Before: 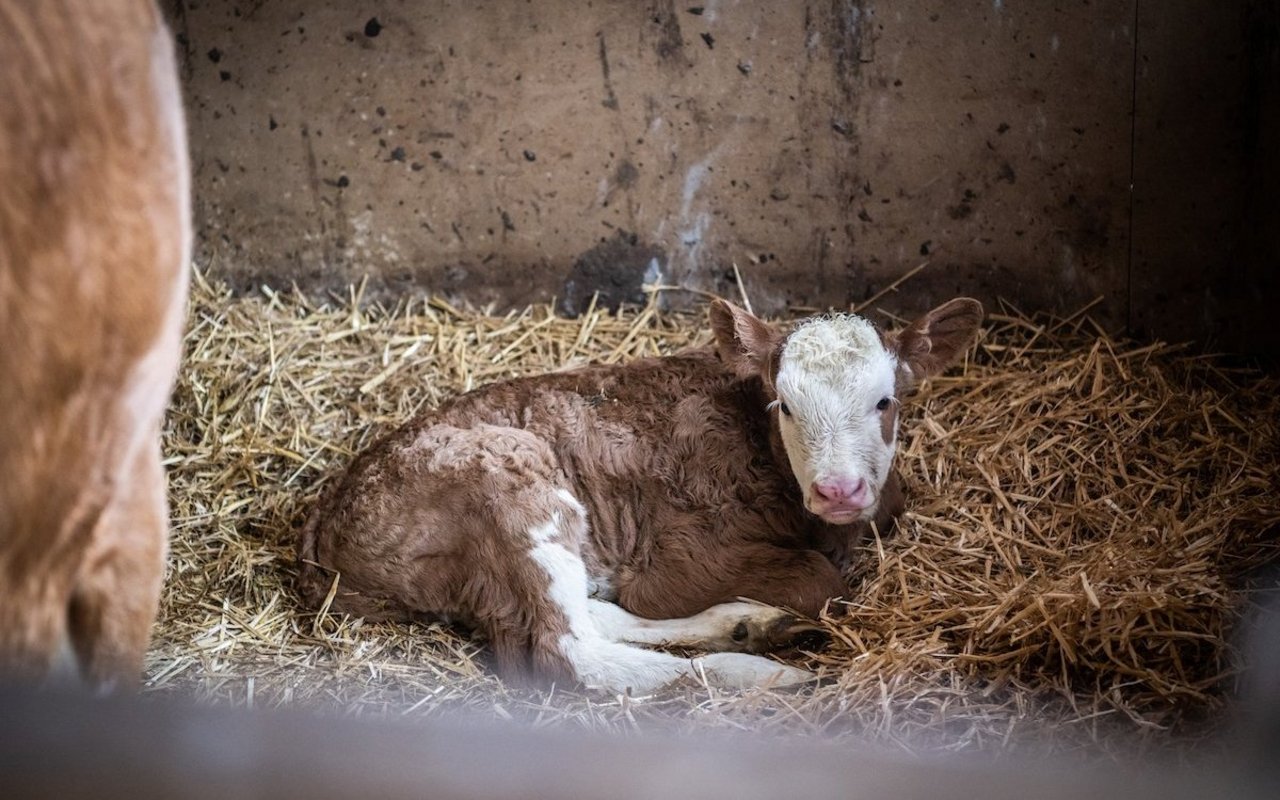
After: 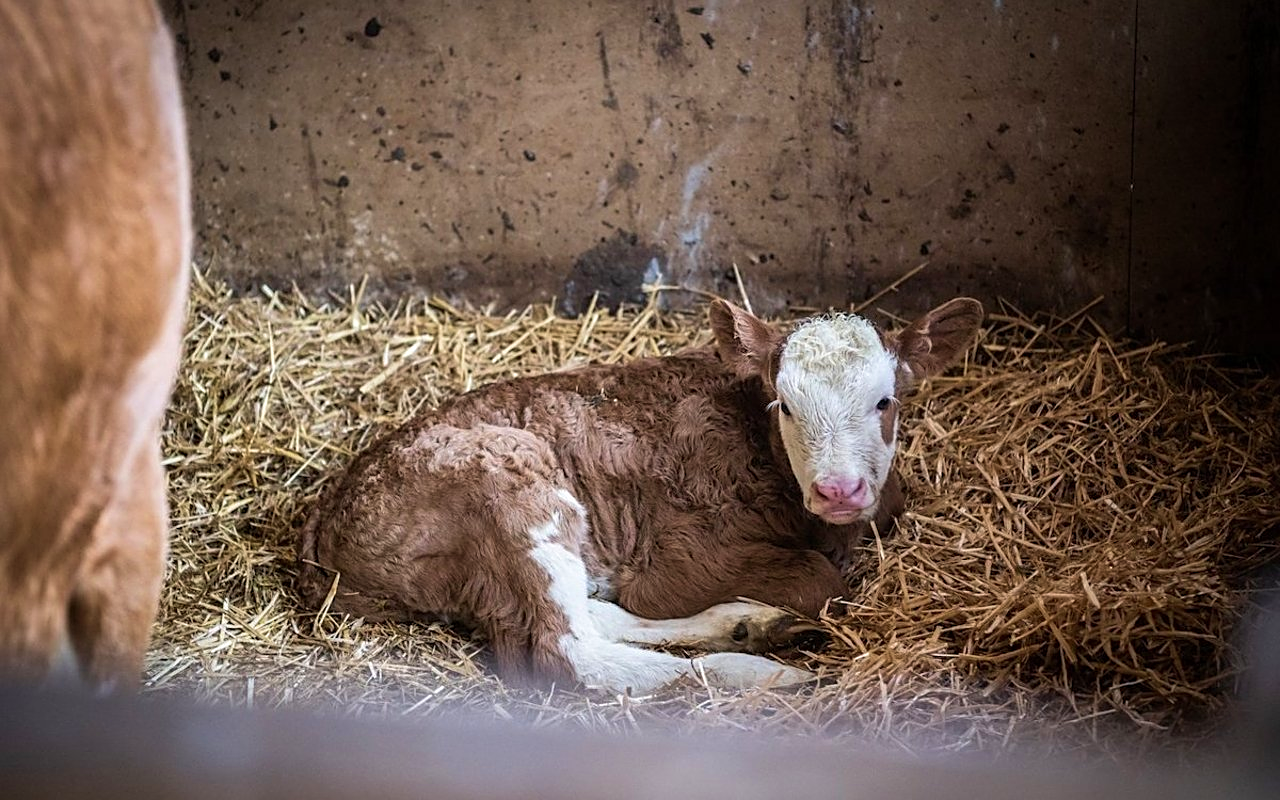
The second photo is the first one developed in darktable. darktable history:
velvia: on, module defaults
sharpen: on, module defaults
